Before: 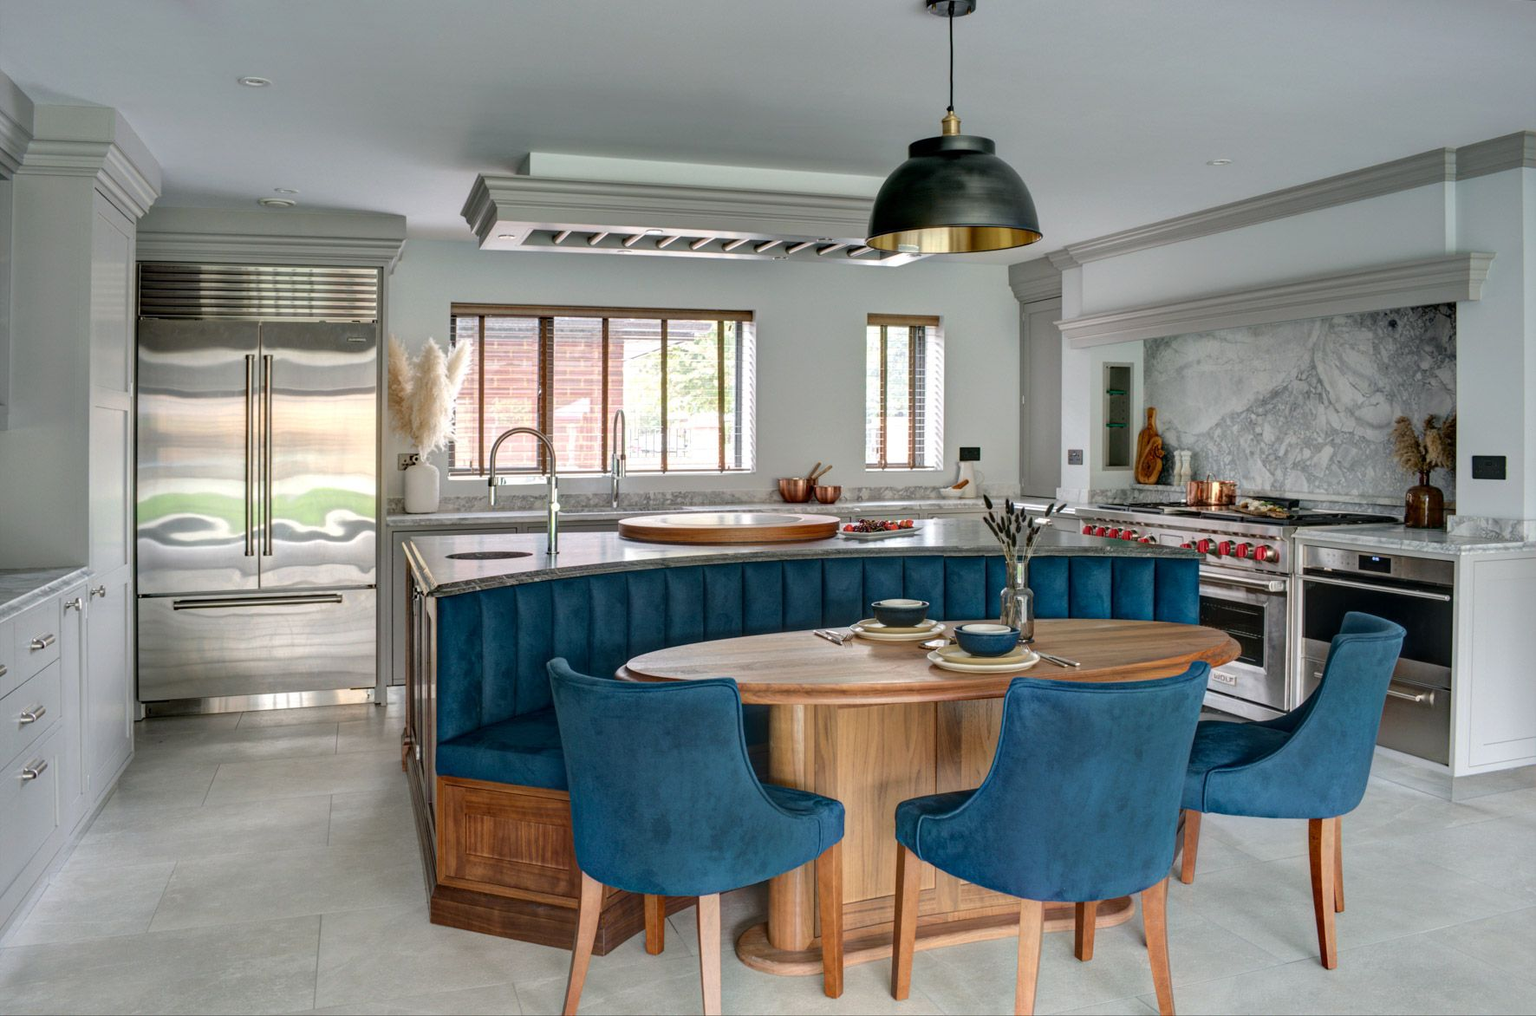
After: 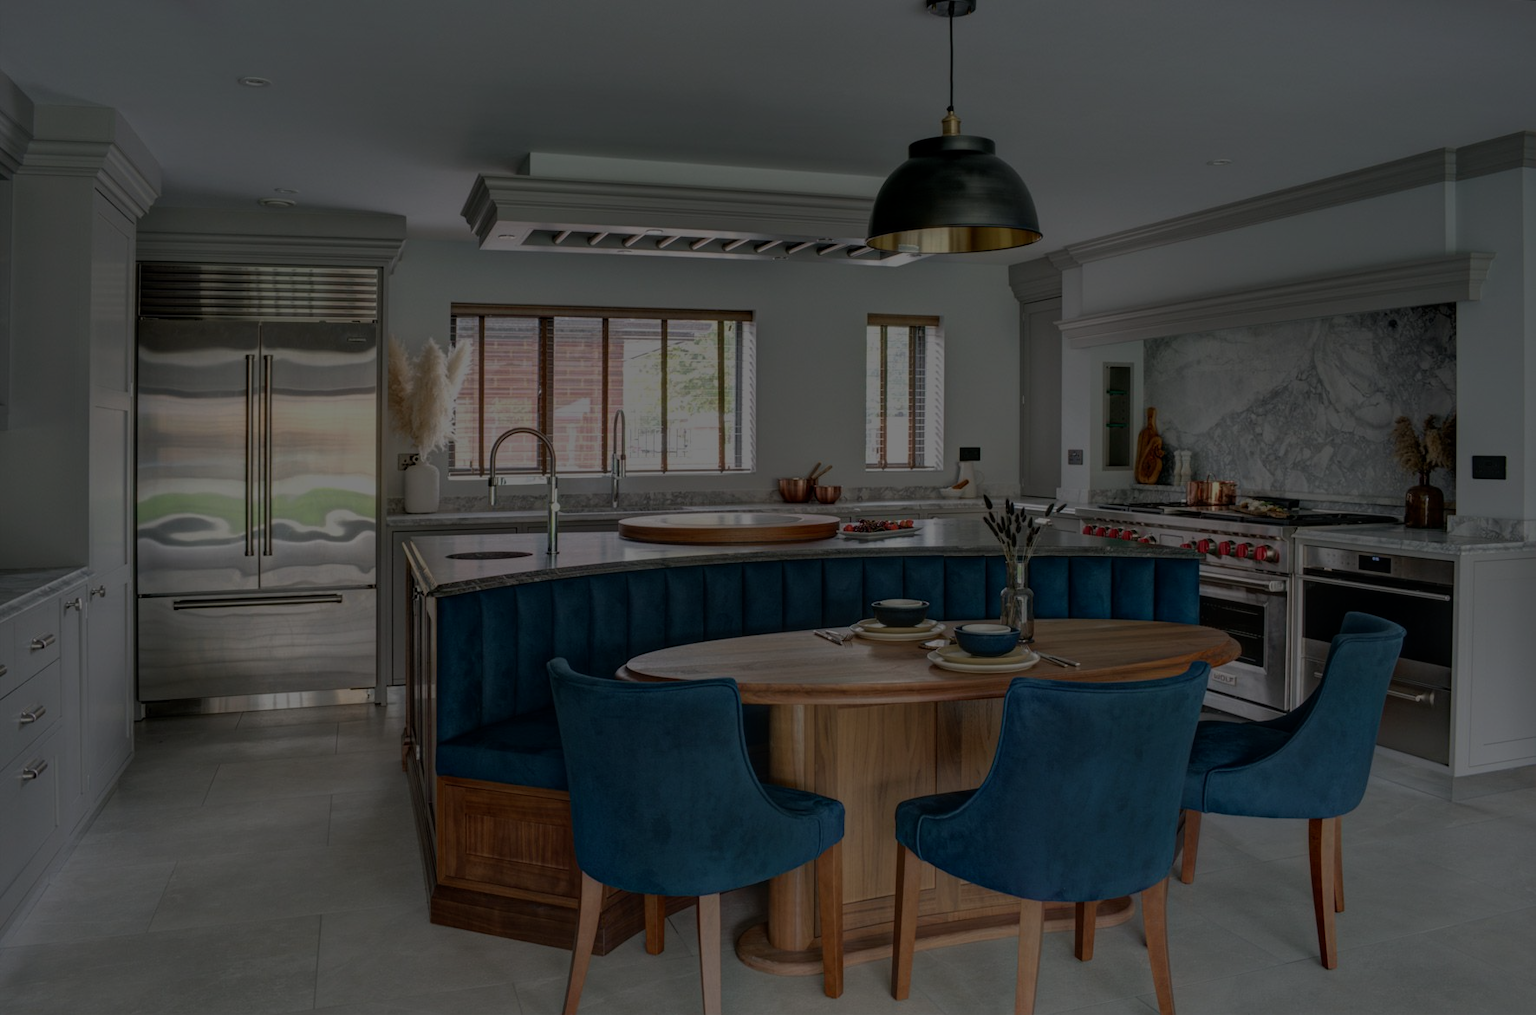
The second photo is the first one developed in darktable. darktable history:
exposure: exposure -2.36 EV, compensate exposure bias true, compensate highlight preservation false
